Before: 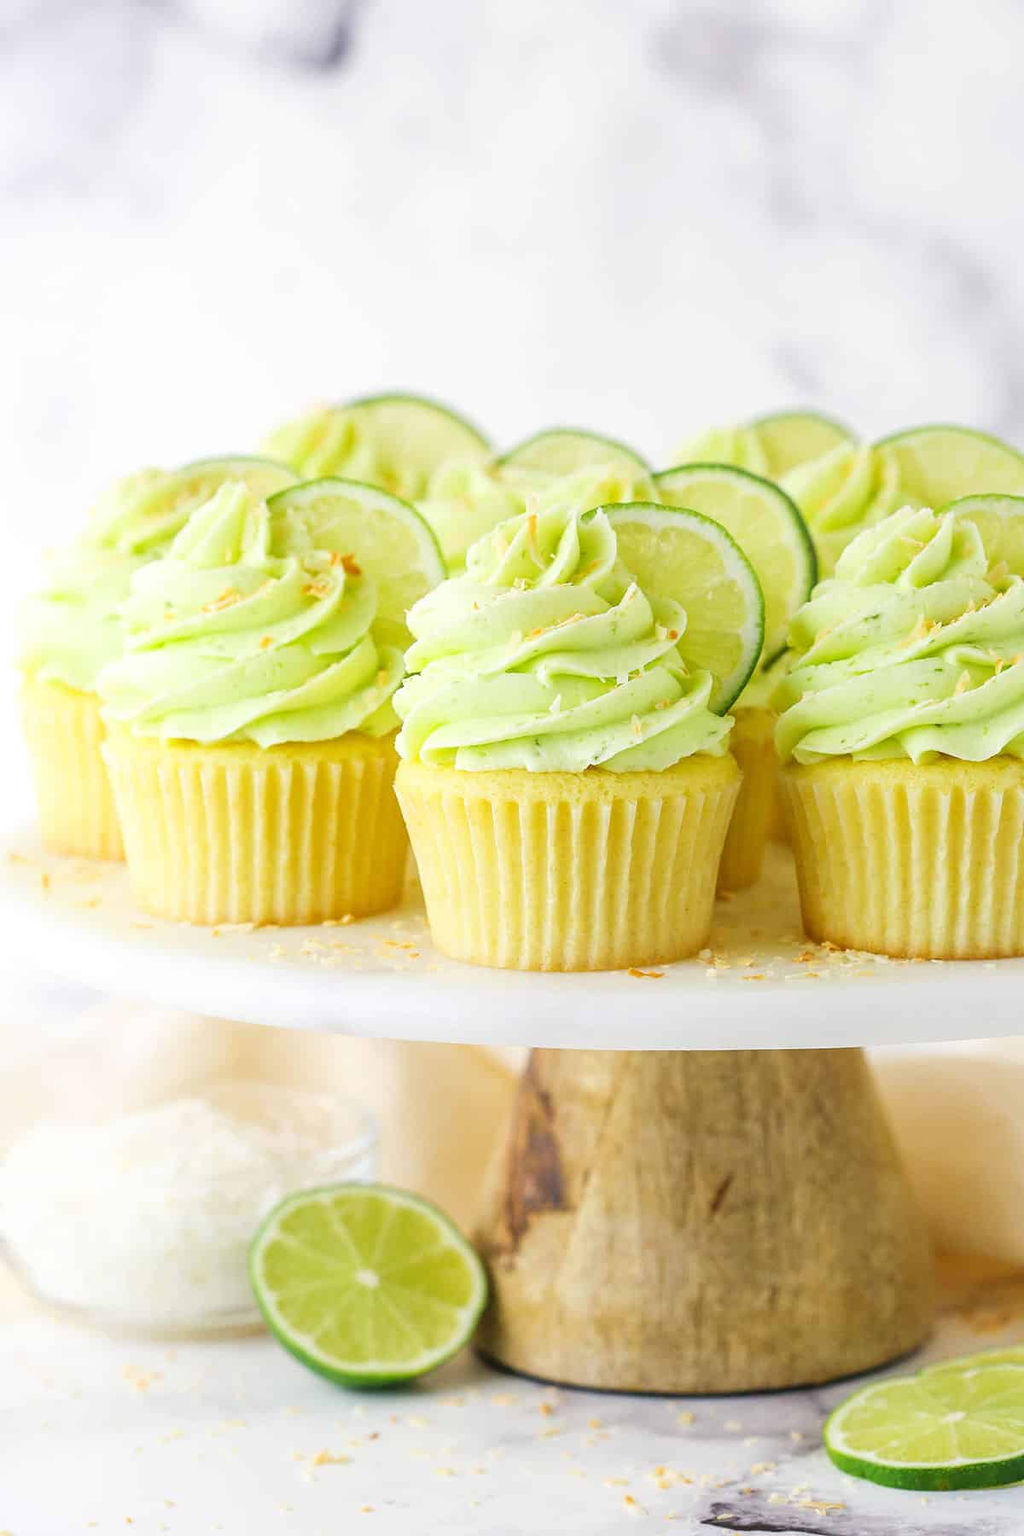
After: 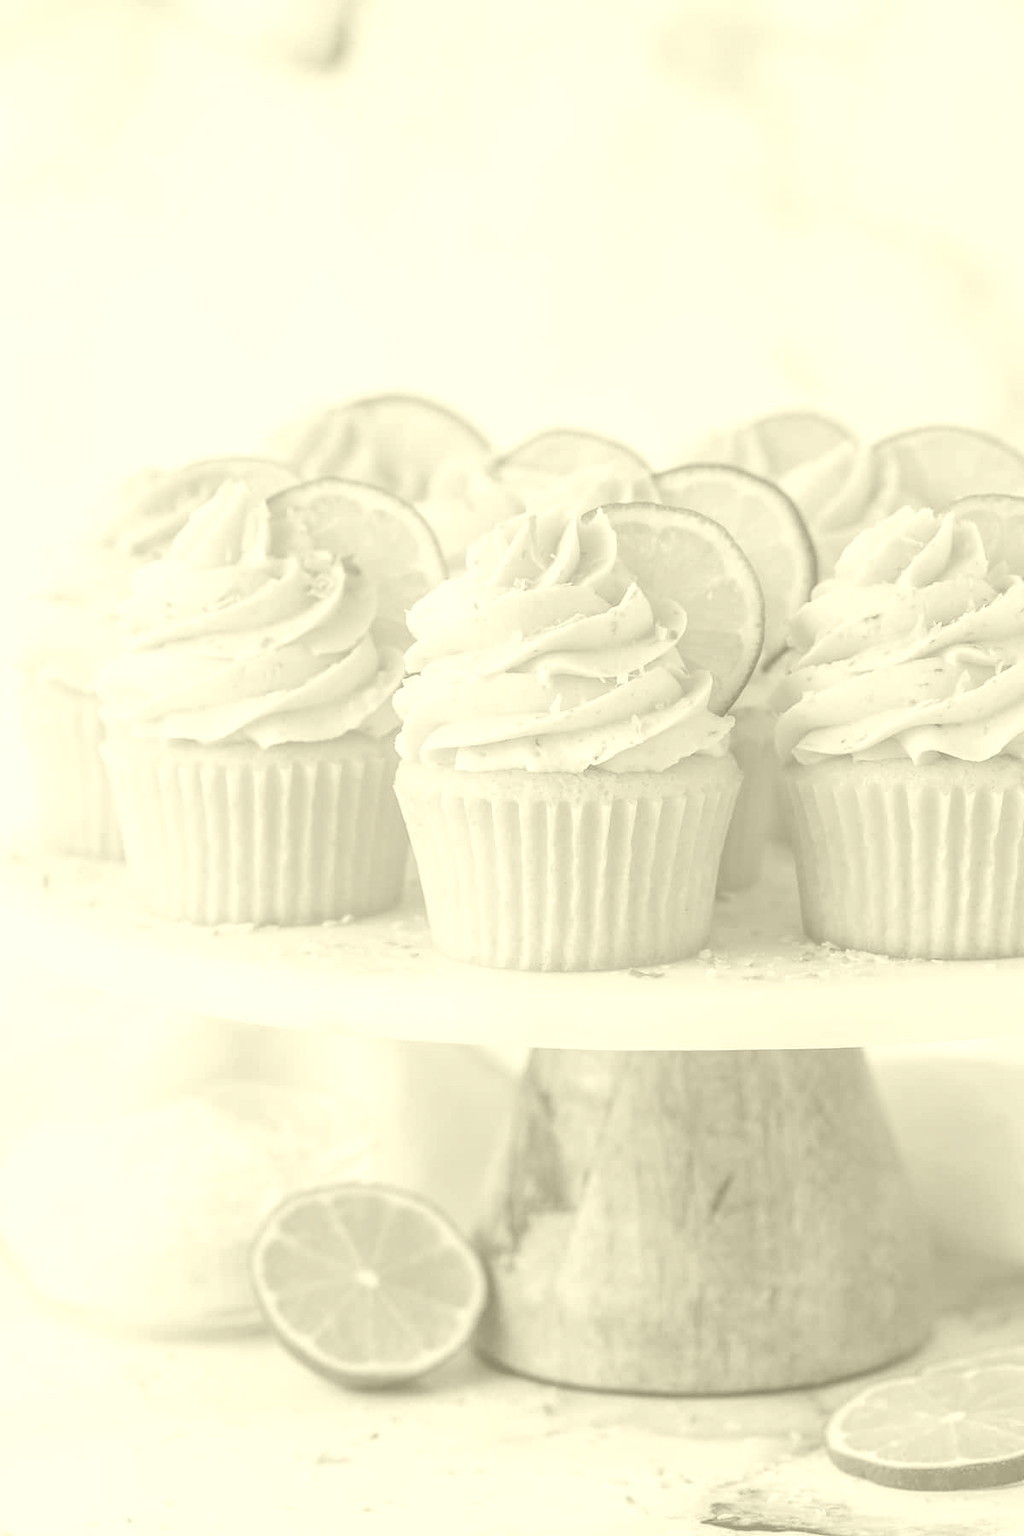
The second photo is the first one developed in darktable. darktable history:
color calibration: output gray [0.18, 0.41, 0.41, 0], gray › normalize channels true, illuminant same as pipeline (D50), adaptation XYZ, x 0.346, y 0.359, gamut compression 0
local contrast: detail 130%
colorize: hue 43.2°, saturation 40%, version 1
